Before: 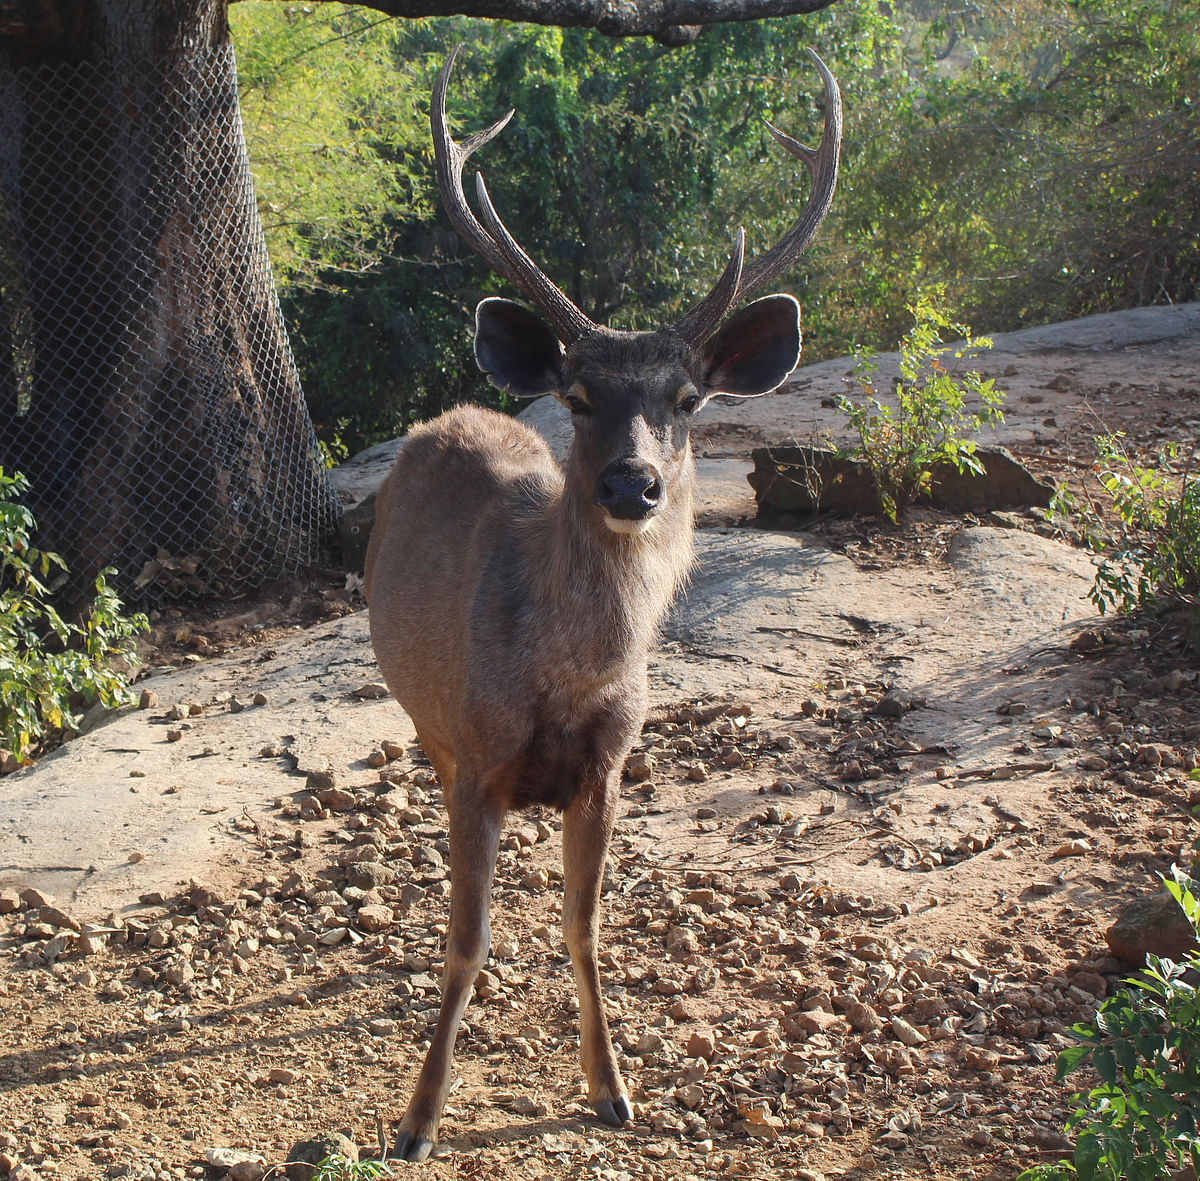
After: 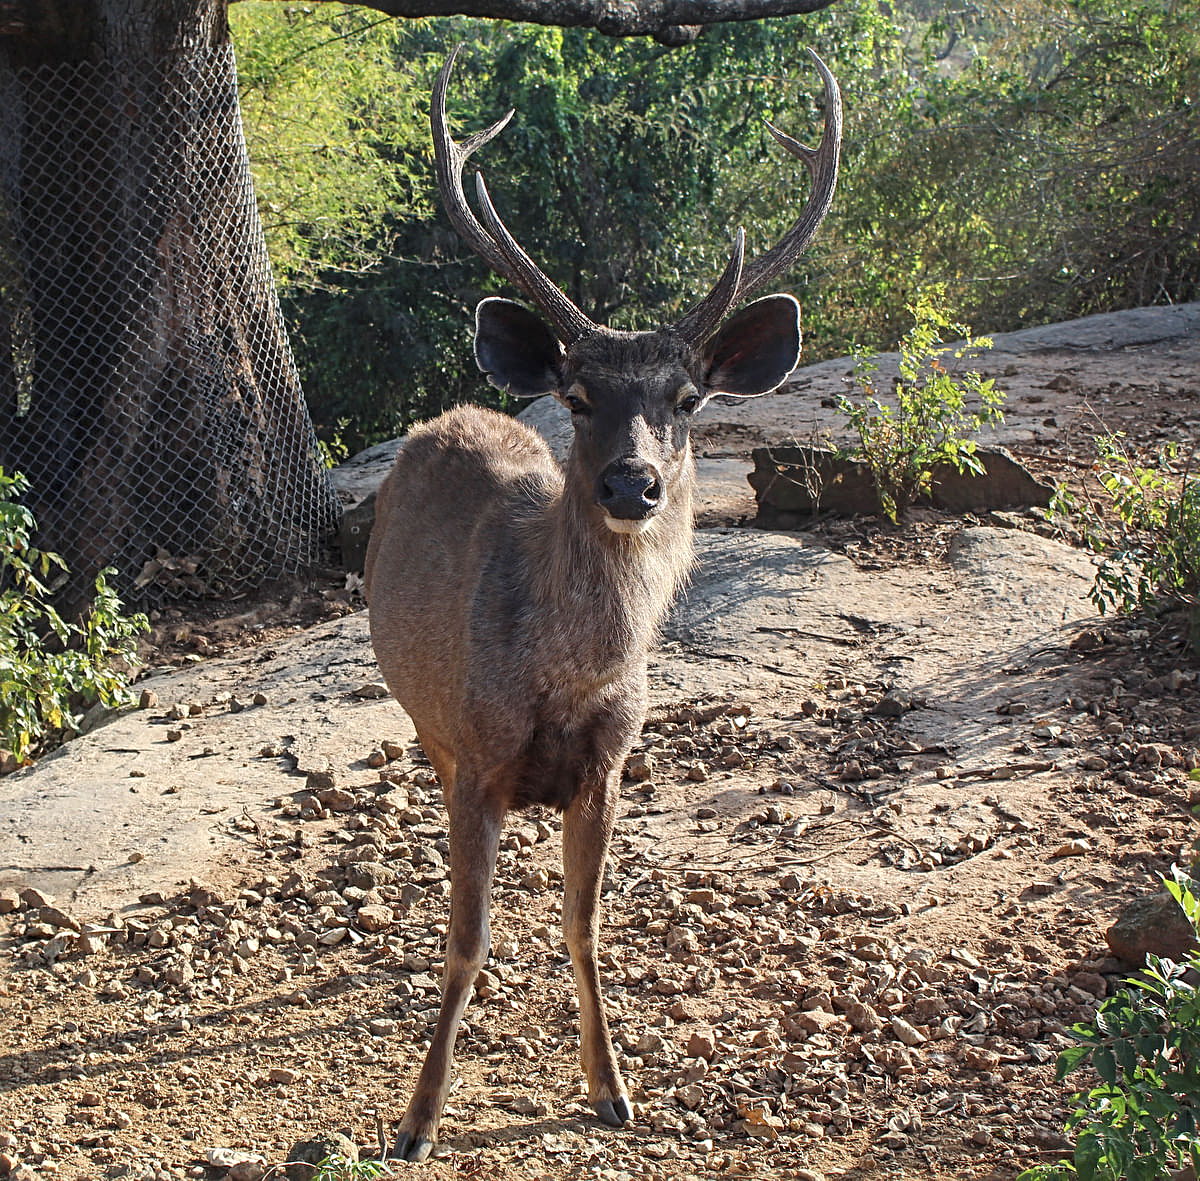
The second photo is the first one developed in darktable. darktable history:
sharpen: radius 3.962
local contrast: on, module defaults
